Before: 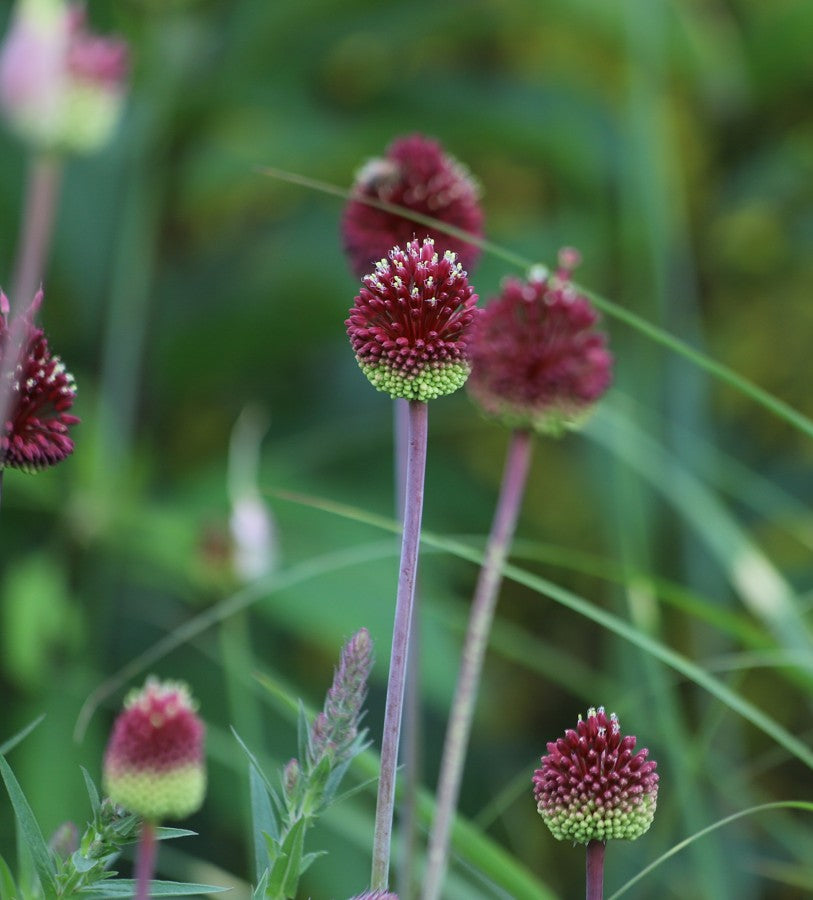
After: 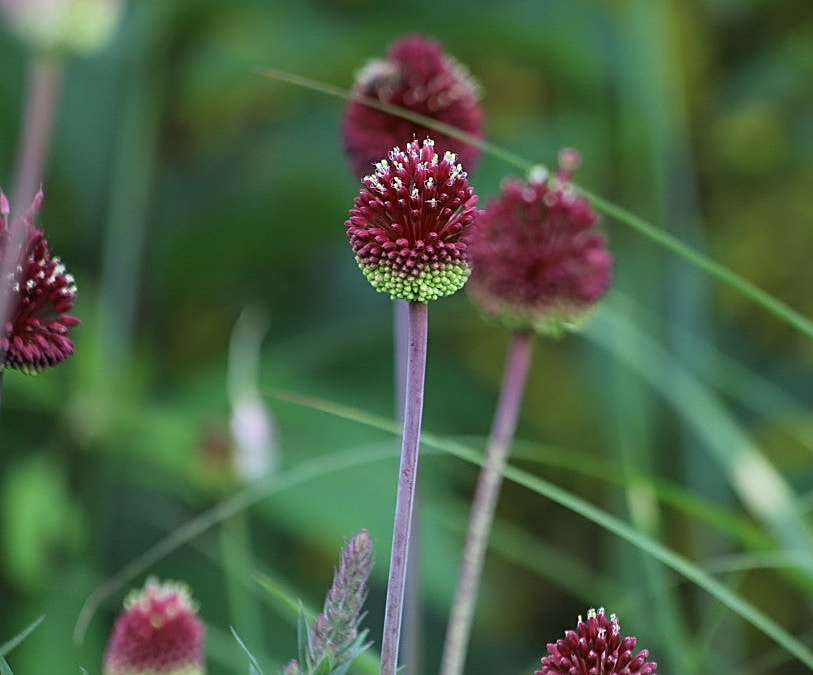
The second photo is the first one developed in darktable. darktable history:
crop: top 11.01%, bottom 13.926%
sharpen: on, module defaults
